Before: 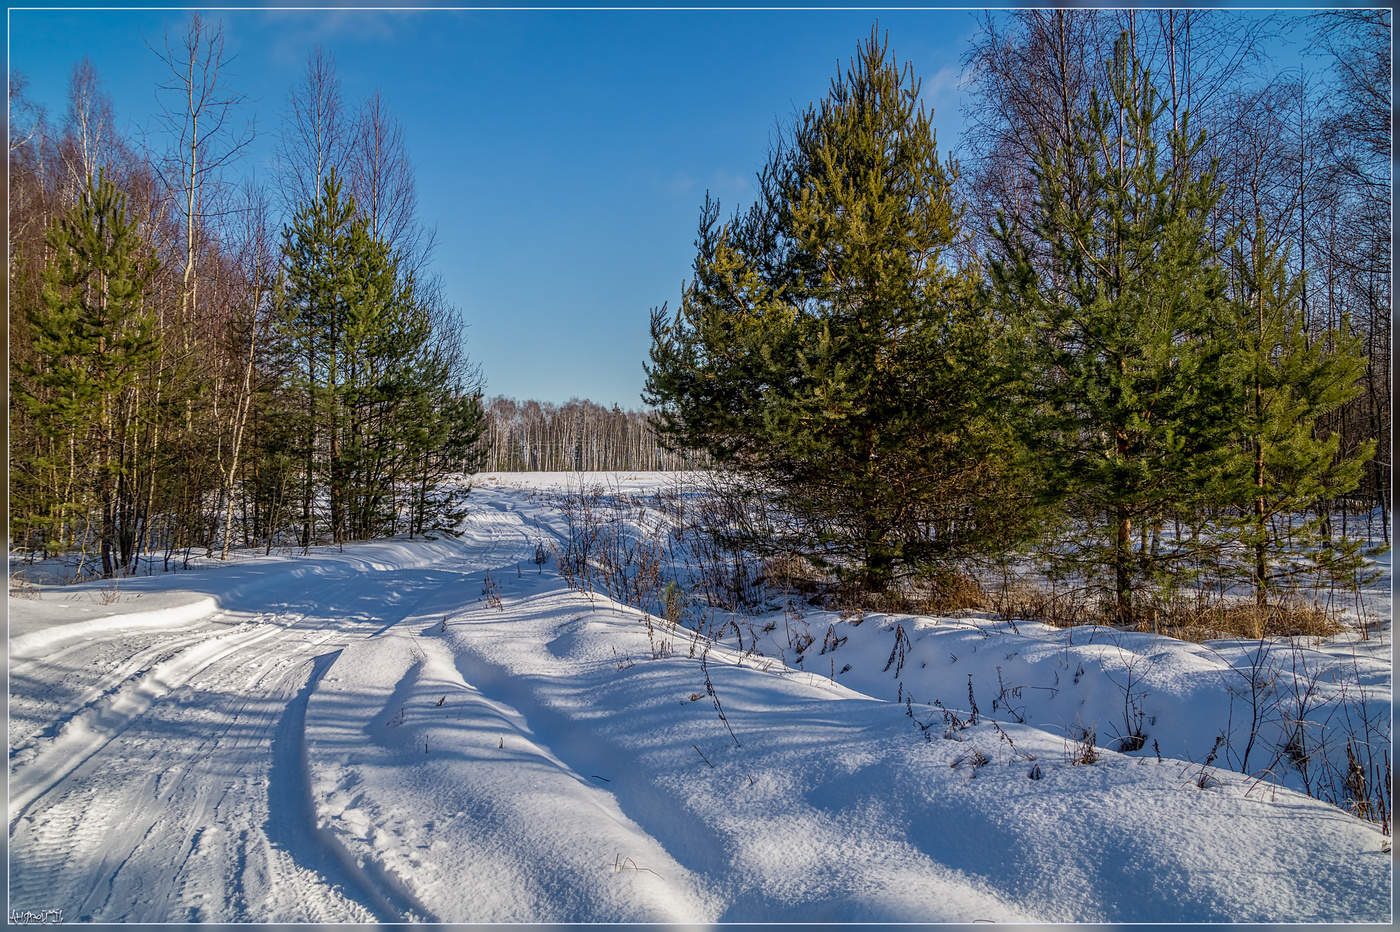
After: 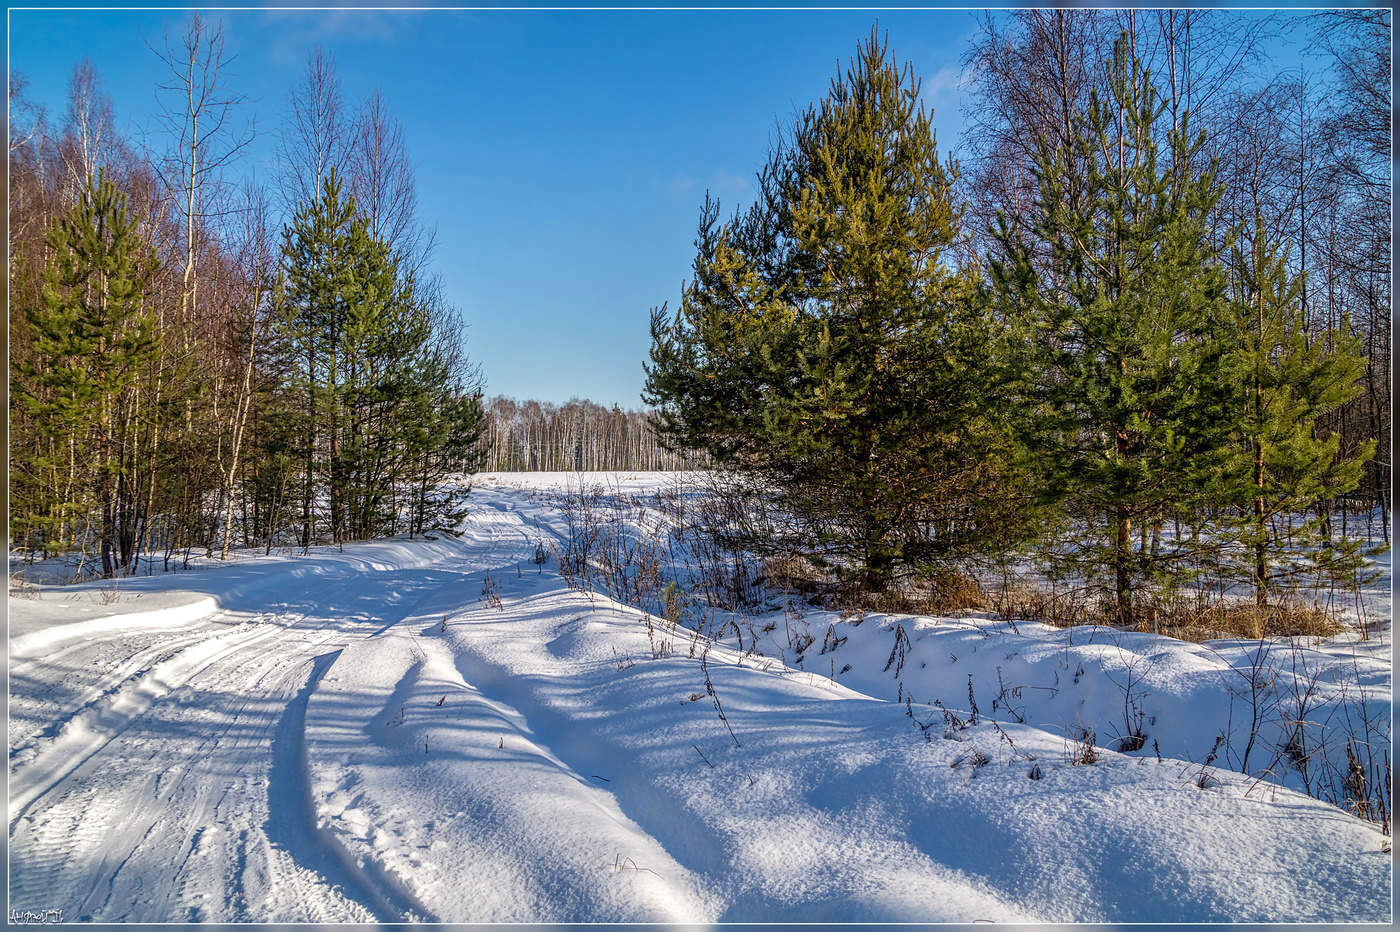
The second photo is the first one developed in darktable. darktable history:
exposure: black level correction 0, exposure 0.302 EV, compensate exposure bias true, compensate highlight preservation false
